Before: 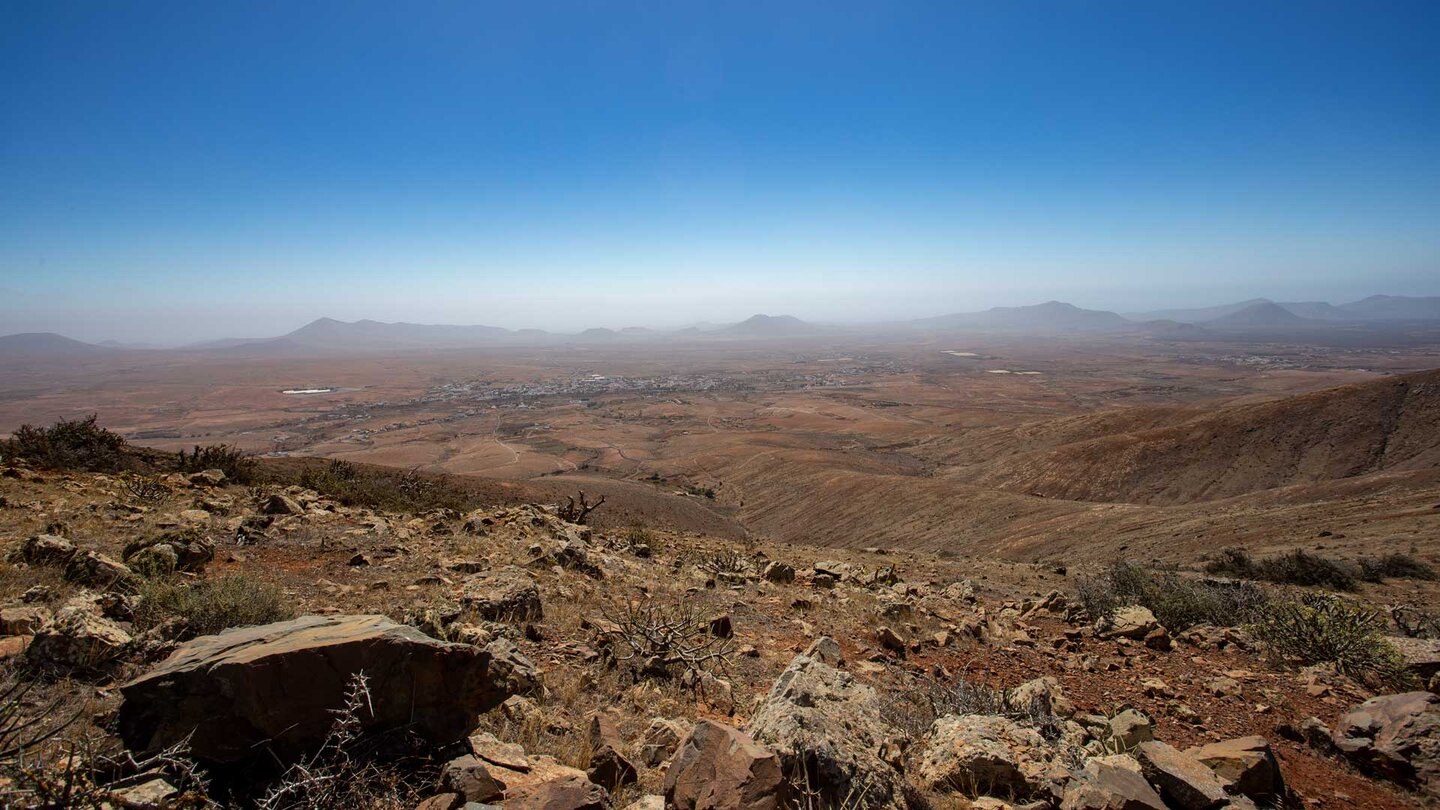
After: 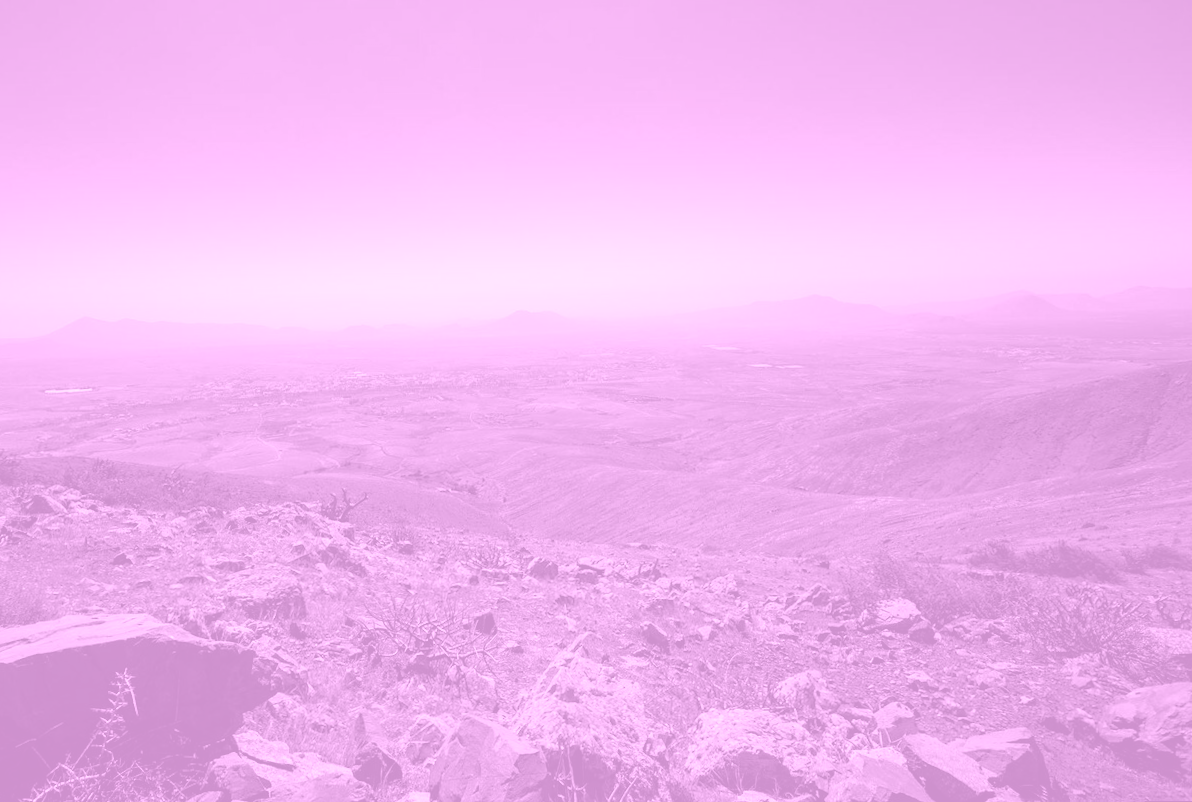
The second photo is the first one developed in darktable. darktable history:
colorize: hue 331.2°, saturation 69%, source mix 30.28%, lightness 69.02%, version 1
rotate and perspective: rotation -0.45°, automatic cropping original format, crop left 0.008, crop right 0.992, crop top 0.012, crop bottom 0.988
color balance rgb: perceptual saturation grading › highlights -29.58%, perceptual saturation grading › mid-tones 29.47%, perceptual saturation grading › shadows 59.73%, perceptual brilliance grading › global brilliance -17.79%, perceptual brilliance grading › highlights 28.73%, global vibrance 15.44%
crop: left 16.145%
